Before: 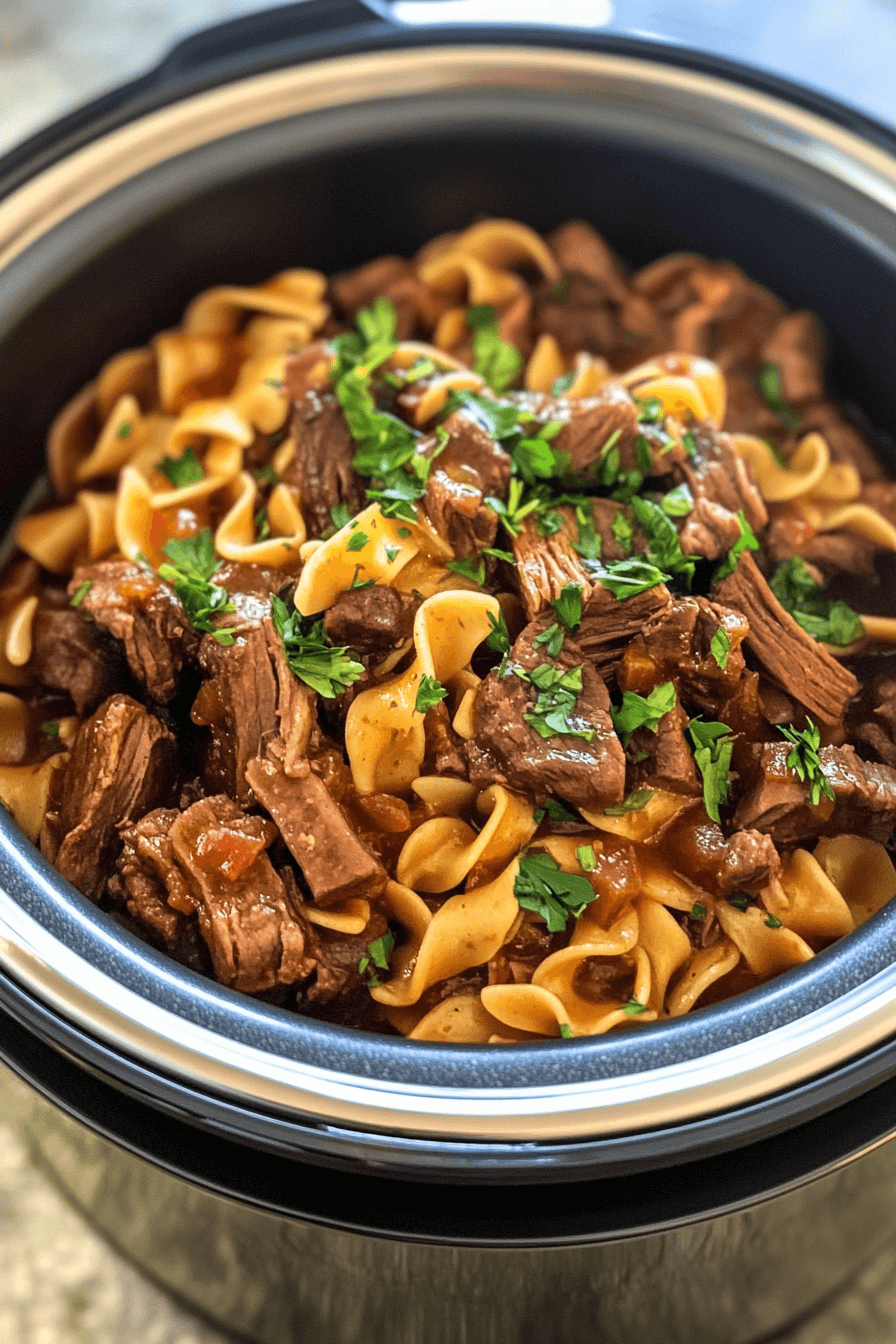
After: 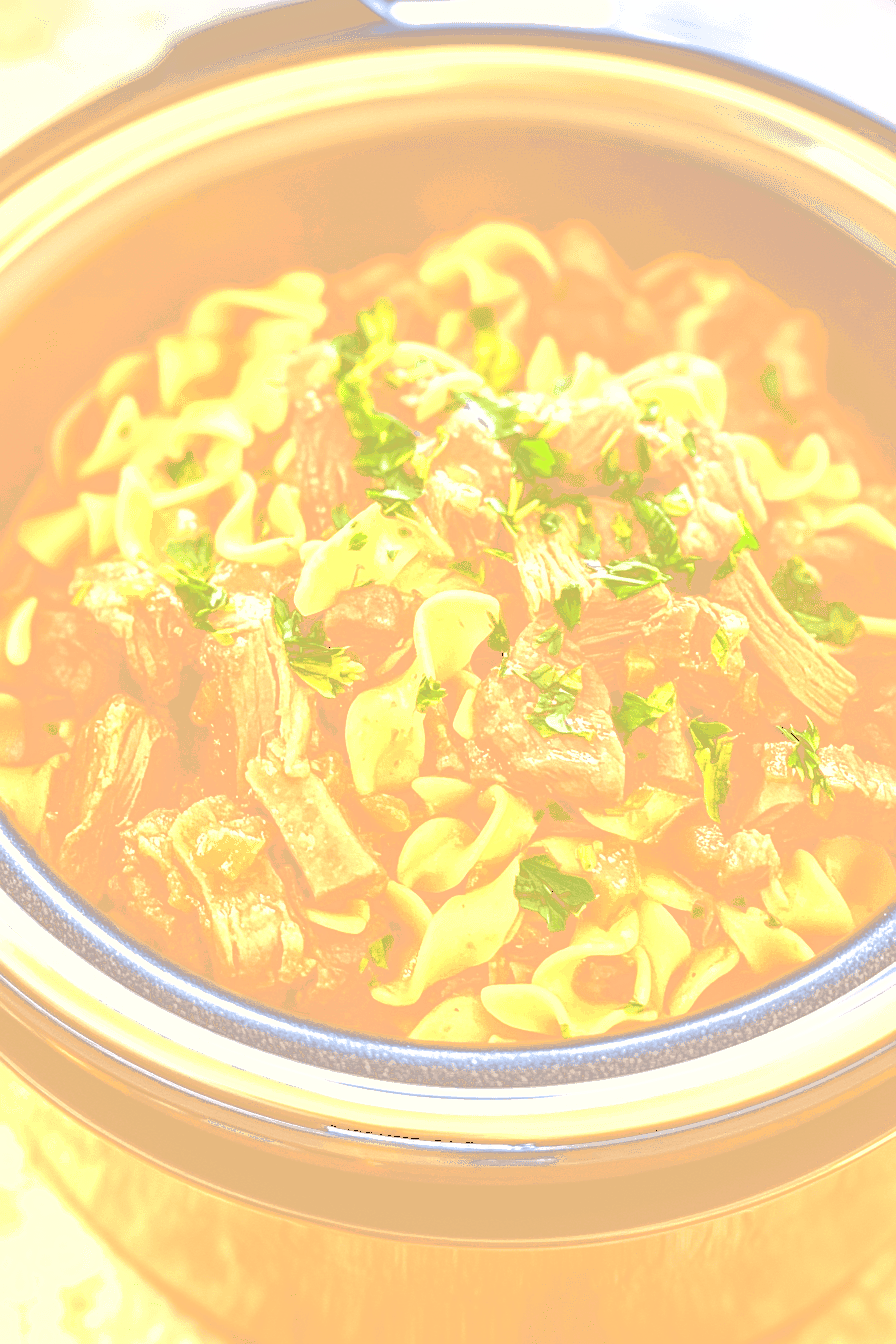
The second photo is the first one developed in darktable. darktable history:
tone curve: curves: ch0 [(0, 0) (0.003, 0.626) (0.011, 0.626) (0.025, 0.63) (0.044, 0.631) (0.069, 0.632) (0.1, 0.636) (0.136, 0.637) (0.177, 0.641) (0.224, 0.642) (0.277, 0.646) (0.335, 0.649) (0.399, 0.661) (0.468, 0.679) (0.543, 0.702) (0.623, 0.732) (0.709, 0.769) (0.801, 0.804) (0.898, 0.847) (1, 1)], color space Lab, independent channels, preserve colors none
contrast brightness saturation: contrast 0.01, saturation -0.05
exposure: black level correction -0.002, exposure 0.712 EV, compensate highlight preservation false
shadows and highlights: radius 329.92, shadows 55.44, highlights -98.92, compress 94.25%, soften with gaussian
color zones: curves: ch0 [(0.018, 0.548) (0.197, 0.654) (0.425, 0.447) (0.605, 0.658) (0.732, 0.579)]; ch1 [(0.105, 0.531) (0.224, 0.531) (0.386, 0.39) (0.618, 0.456) (0.732, 0.456) (0.956, 0.421)]; ch2 [(0.039, 0.583) (0.215, 0.465) (0.399, 0.544) (0.465, 0.548) (0.614, 0.447) (0.724, 0.43) (0.882, 0.623) (0.956, 0.632)]
color correction: highlights a* 8.38, highlights b* 15.51, shadows a* -0.331, shadows b* 26.04
sharpen: amount 0.202
velvia: strength 74.56%
